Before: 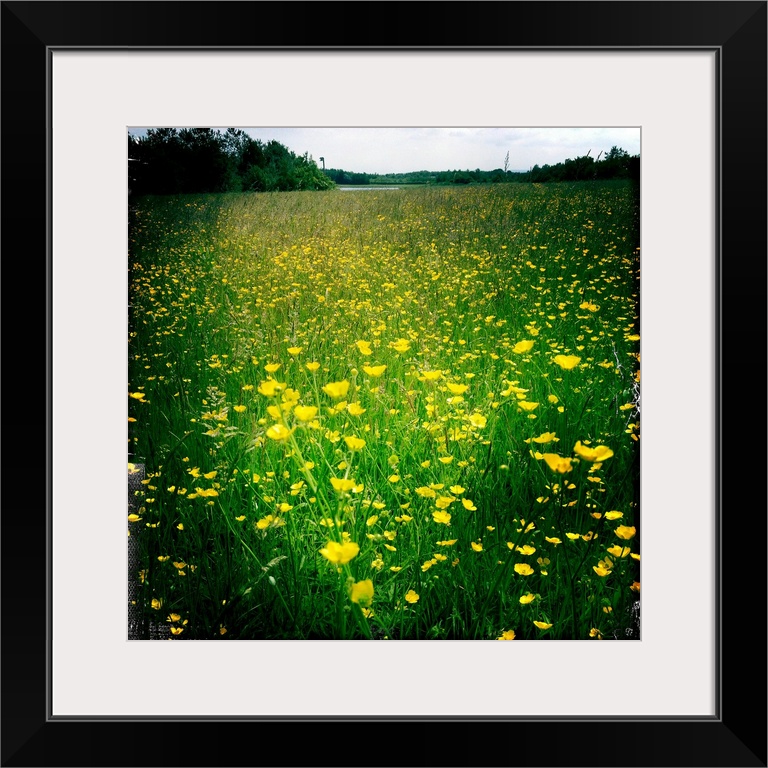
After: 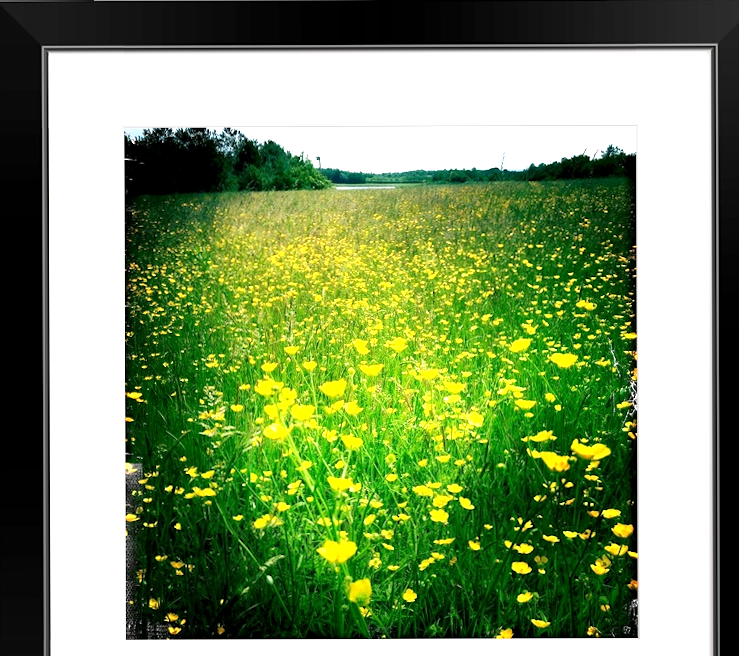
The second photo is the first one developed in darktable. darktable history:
exposure: black level correction 0.001, exposure 1.116 EV, compensate highlight preservation false
graduated density: rotation -180°, offset 27.42
crop and rotate: angle 0.2°, left 0.275%, right 3.127%, bottom 14.18%
